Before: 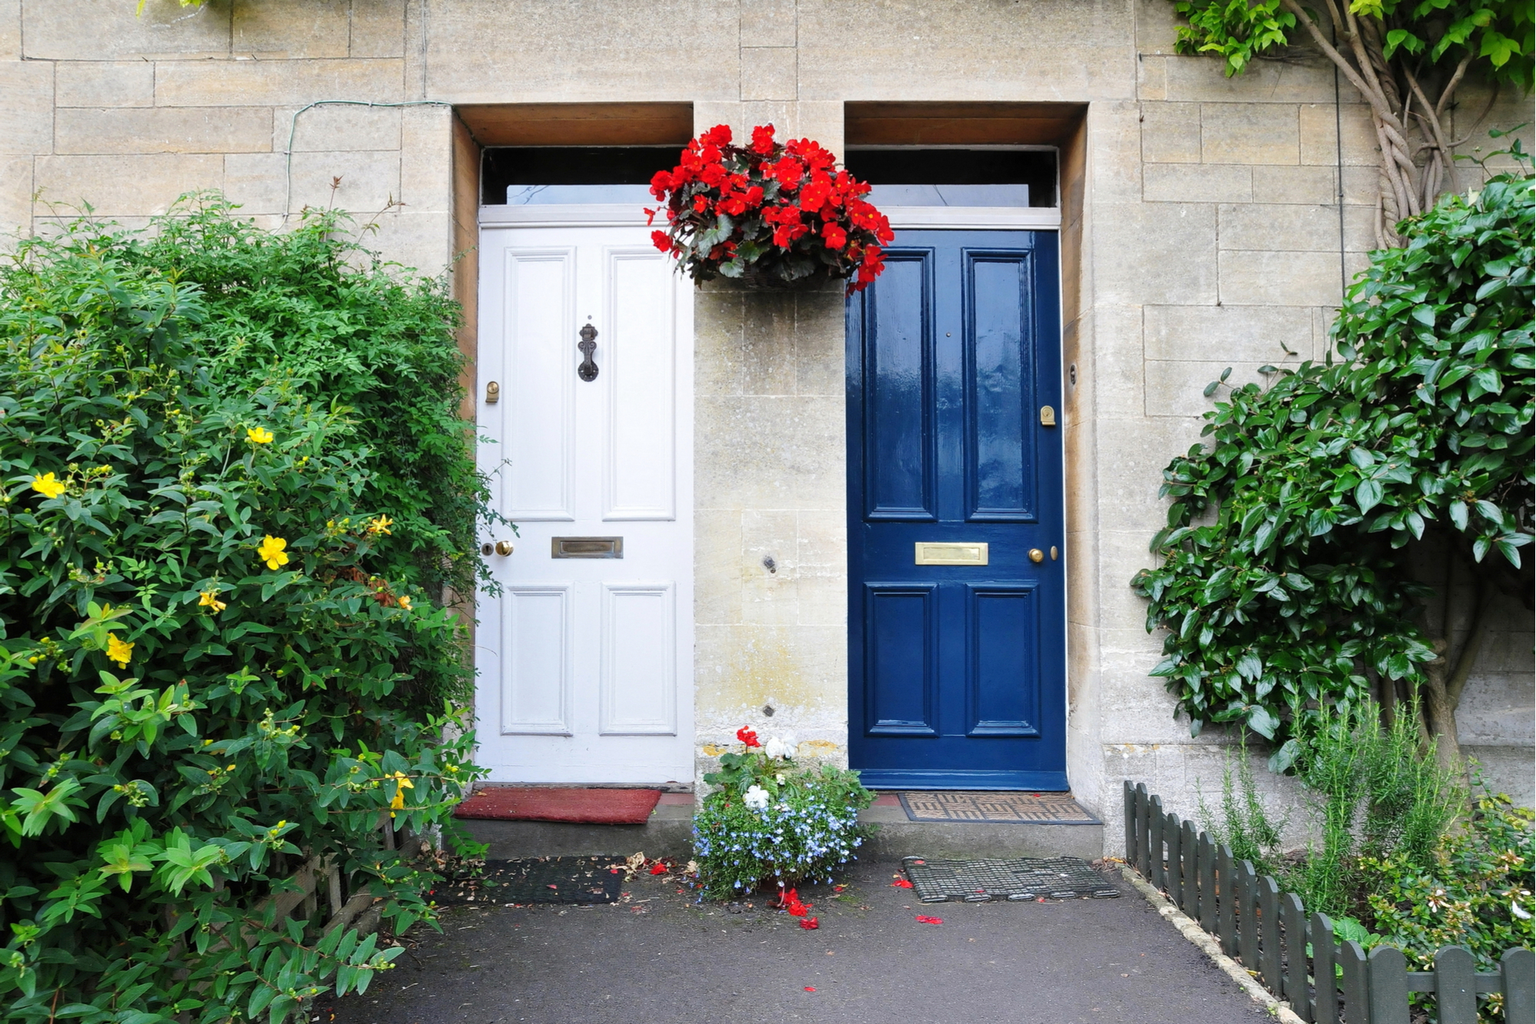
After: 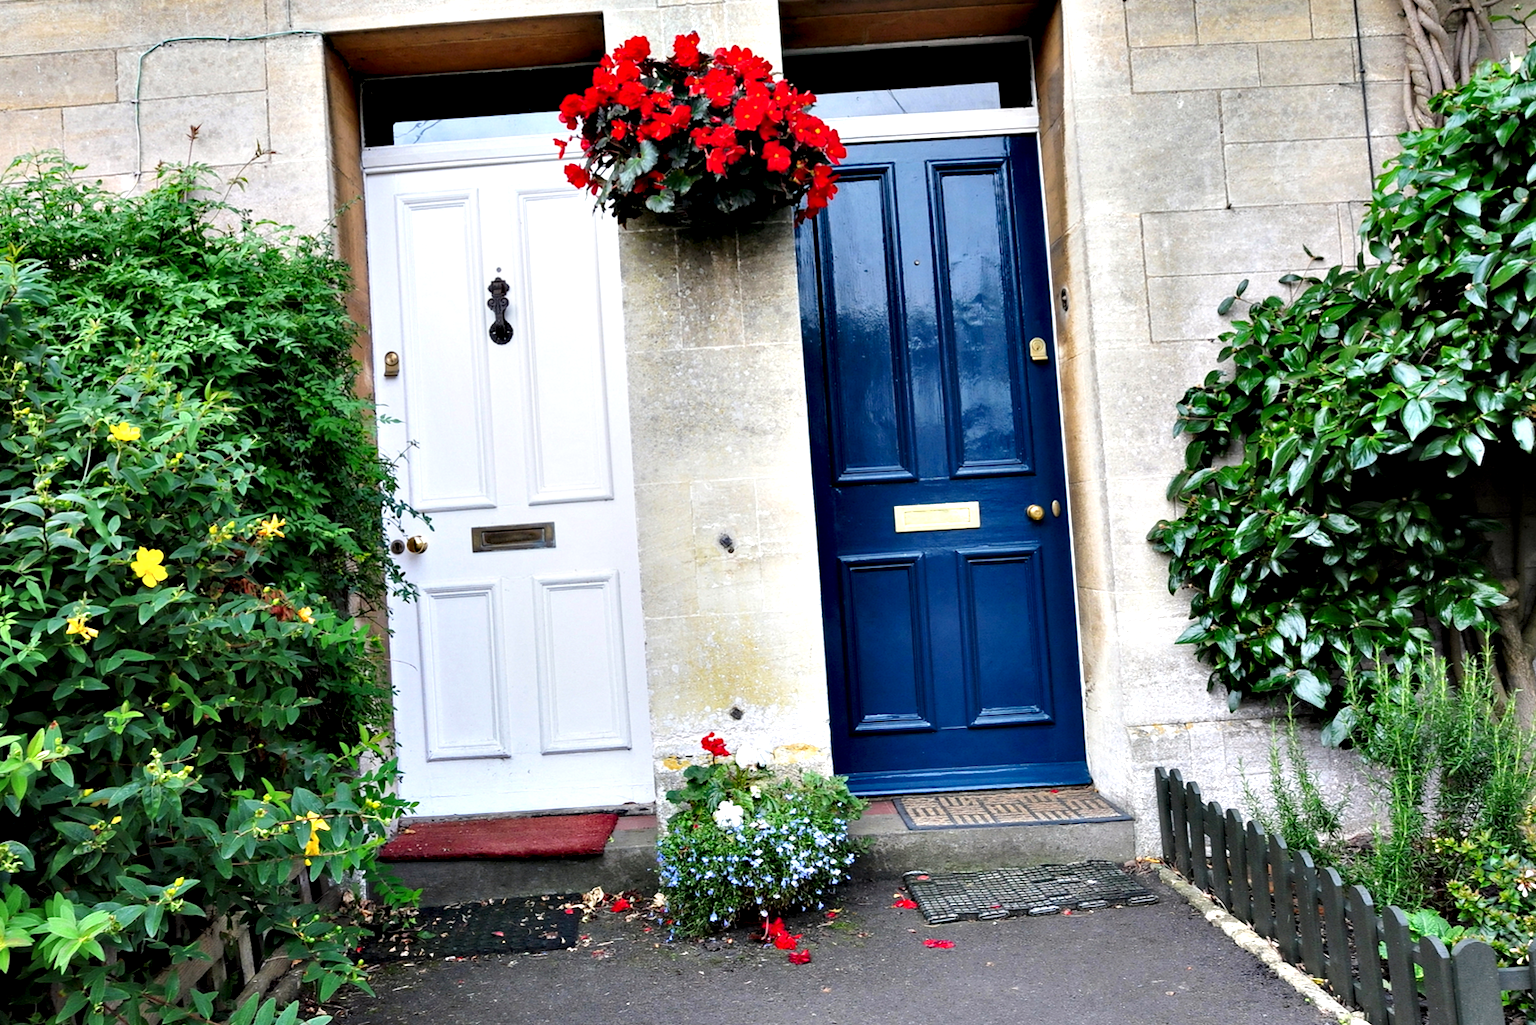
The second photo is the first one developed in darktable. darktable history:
contrast equalizer: octaves 7, y [[0.6 ×6], [0.55 ×6], [0 ×6], [0 ×6], [0 ×6]]
crop and rotate: angle 3.73°, left 5.879%, top 5.696%
